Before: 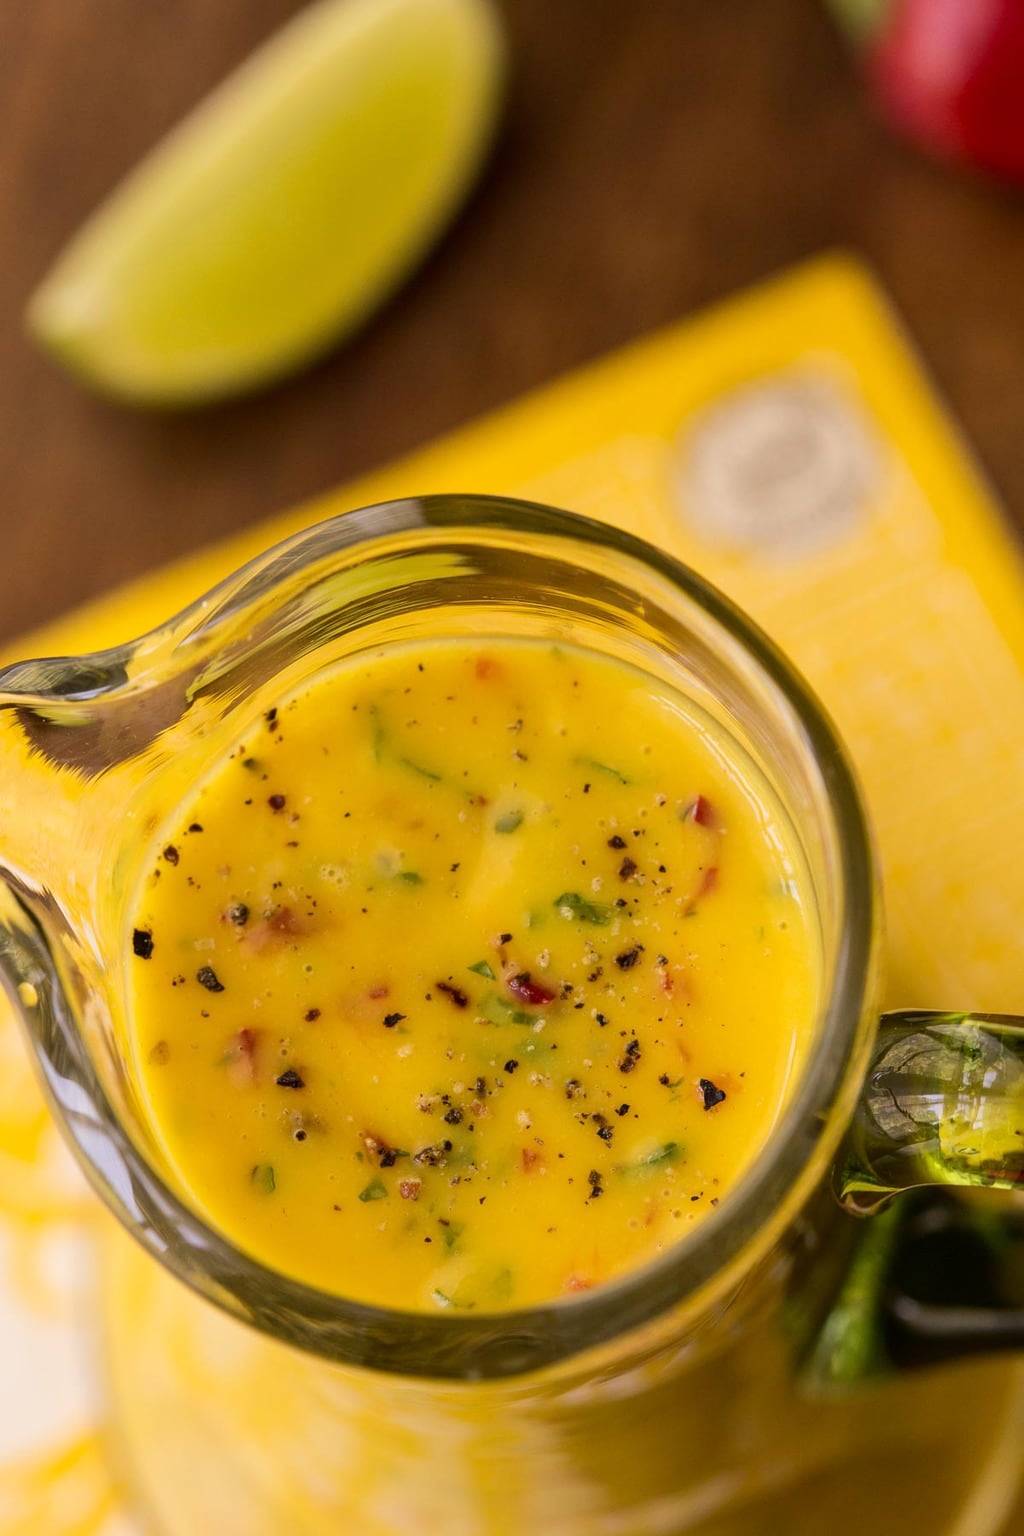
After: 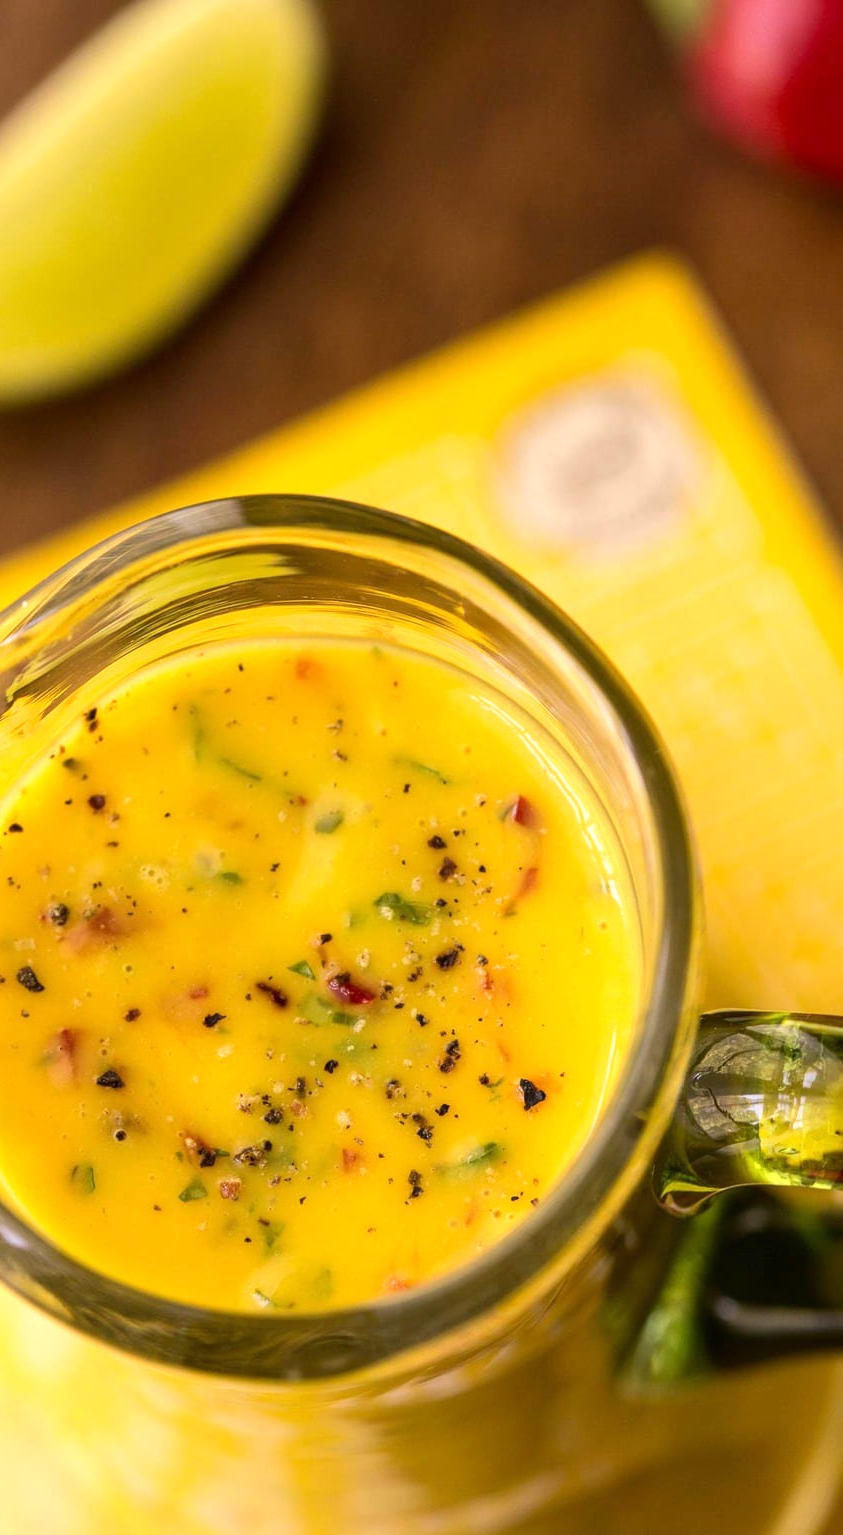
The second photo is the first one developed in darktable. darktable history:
exposure: exposure 0.496 EV, compensate highlight preservation false
crop: left 17.582%, bottom 0.031%
